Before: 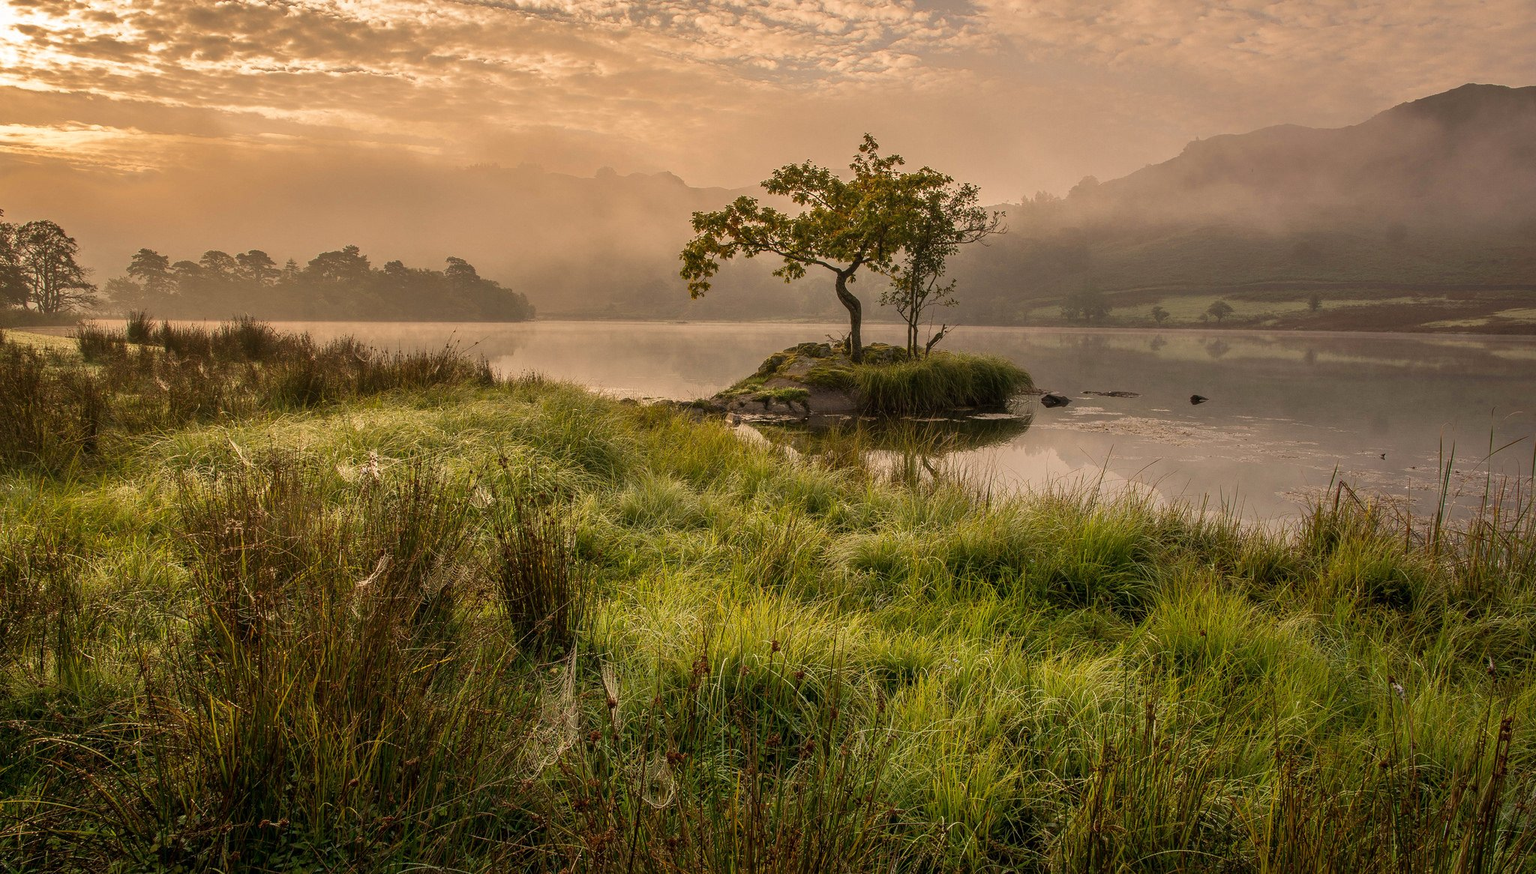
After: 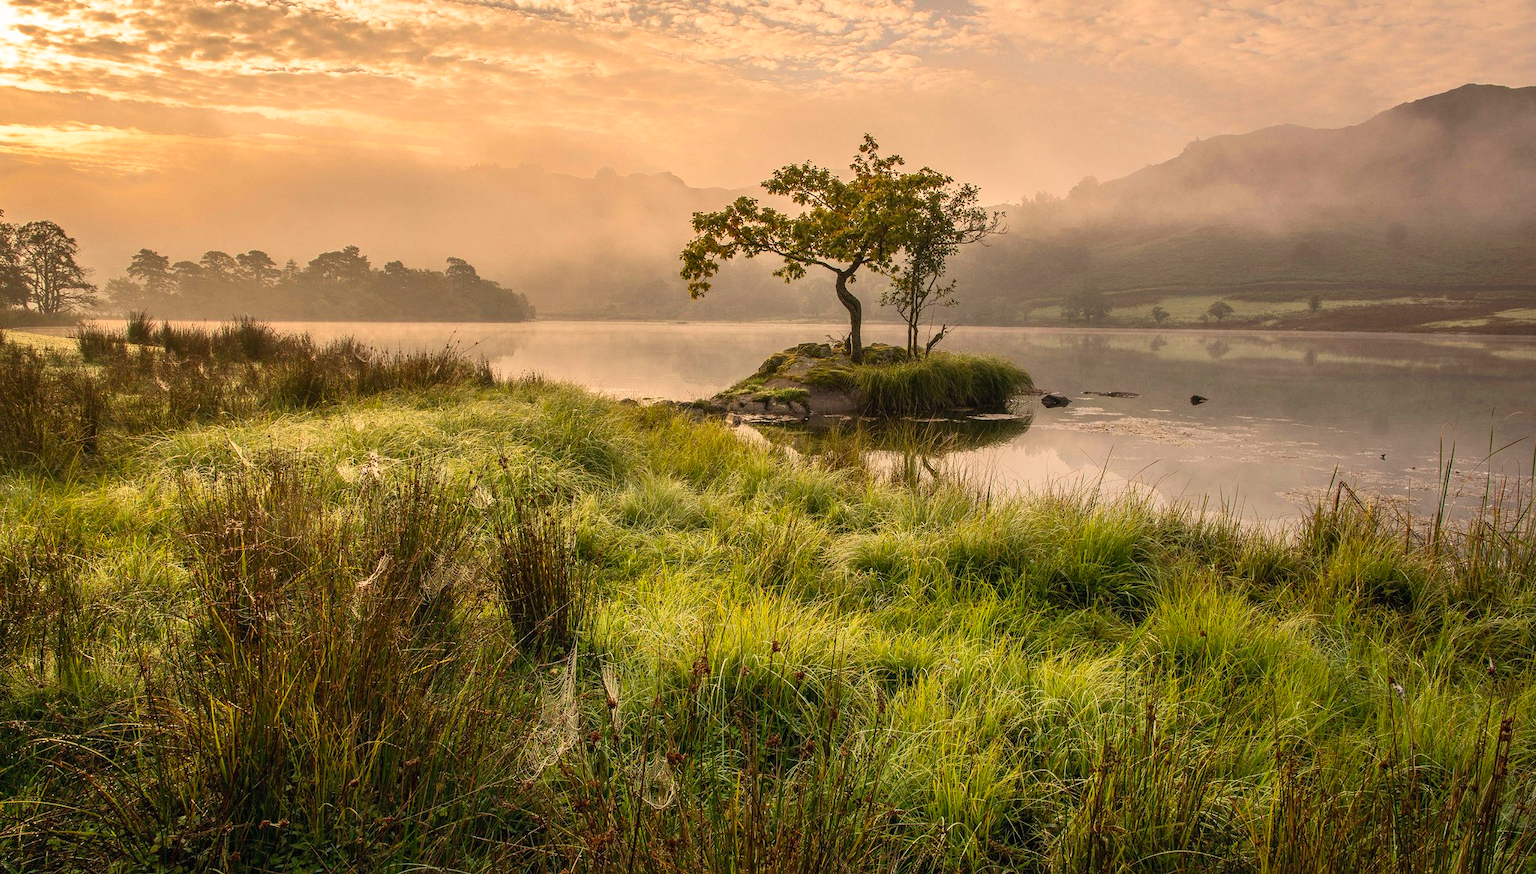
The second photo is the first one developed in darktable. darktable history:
contrast brightness saturation: contrast 0.2, brightness 0.16, saturation 0.22
white balance: emerald 1
